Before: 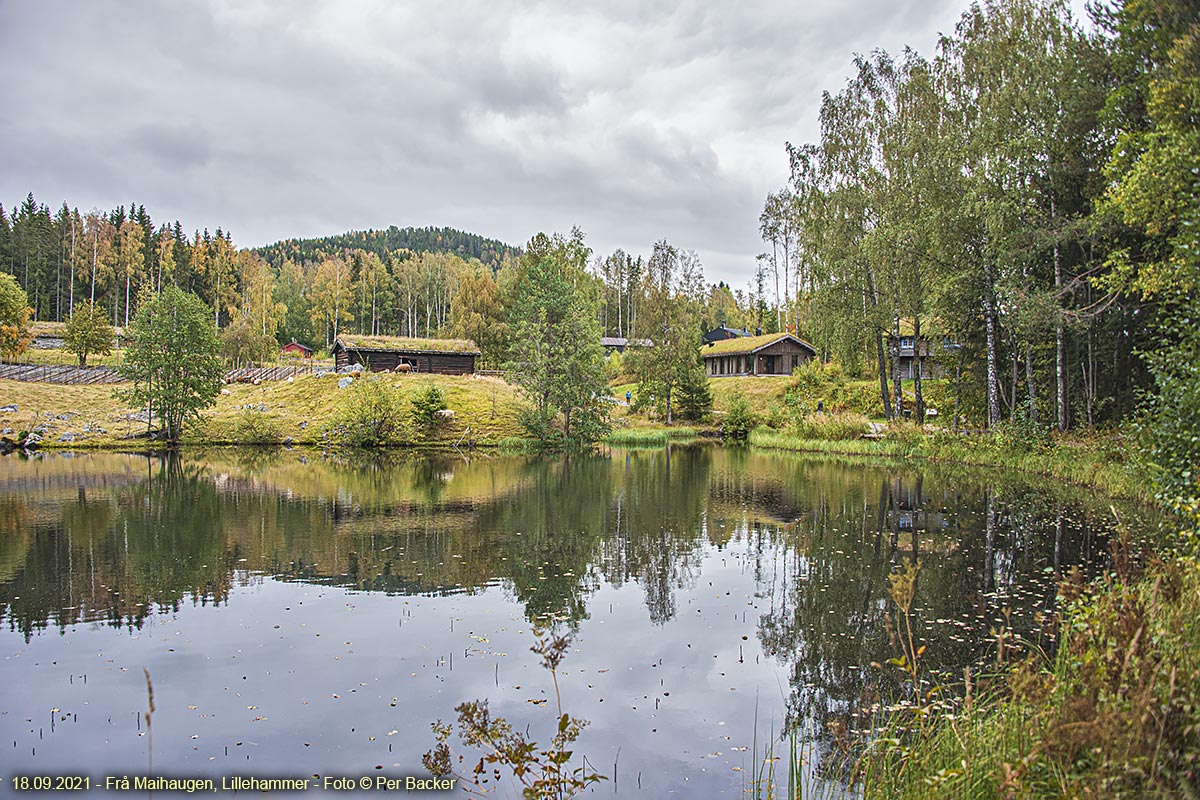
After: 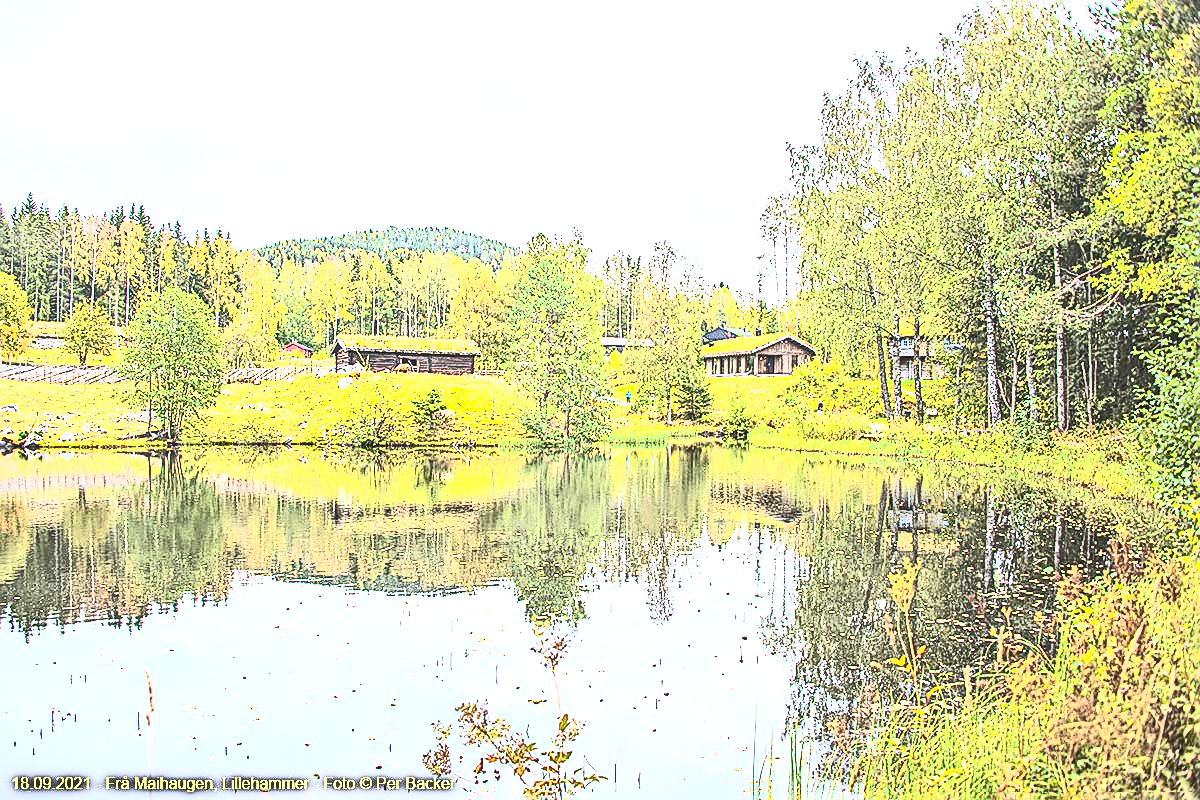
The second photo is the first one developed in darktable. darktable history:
contrast brightness saturation: contrast 0.626, brightness 0.33, saturation 0.148
exposure: black level correction 0, exposure 1.682 EV, compensate highlight preservation false
sharpen: on, module defaults
local contrast: detail 109%
